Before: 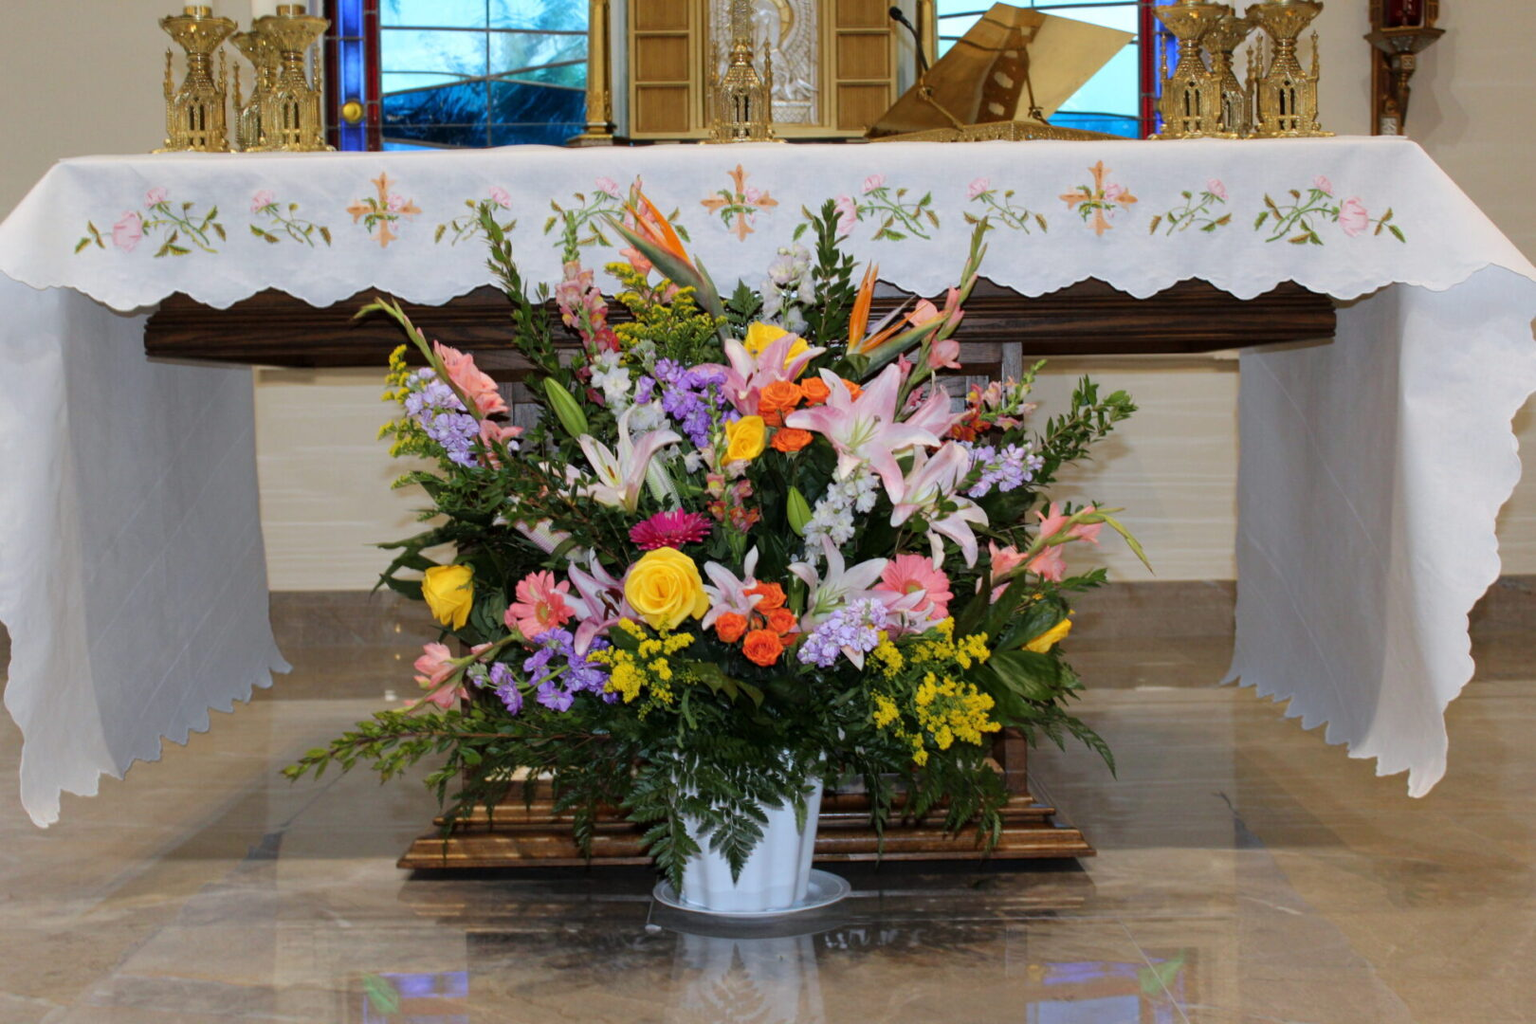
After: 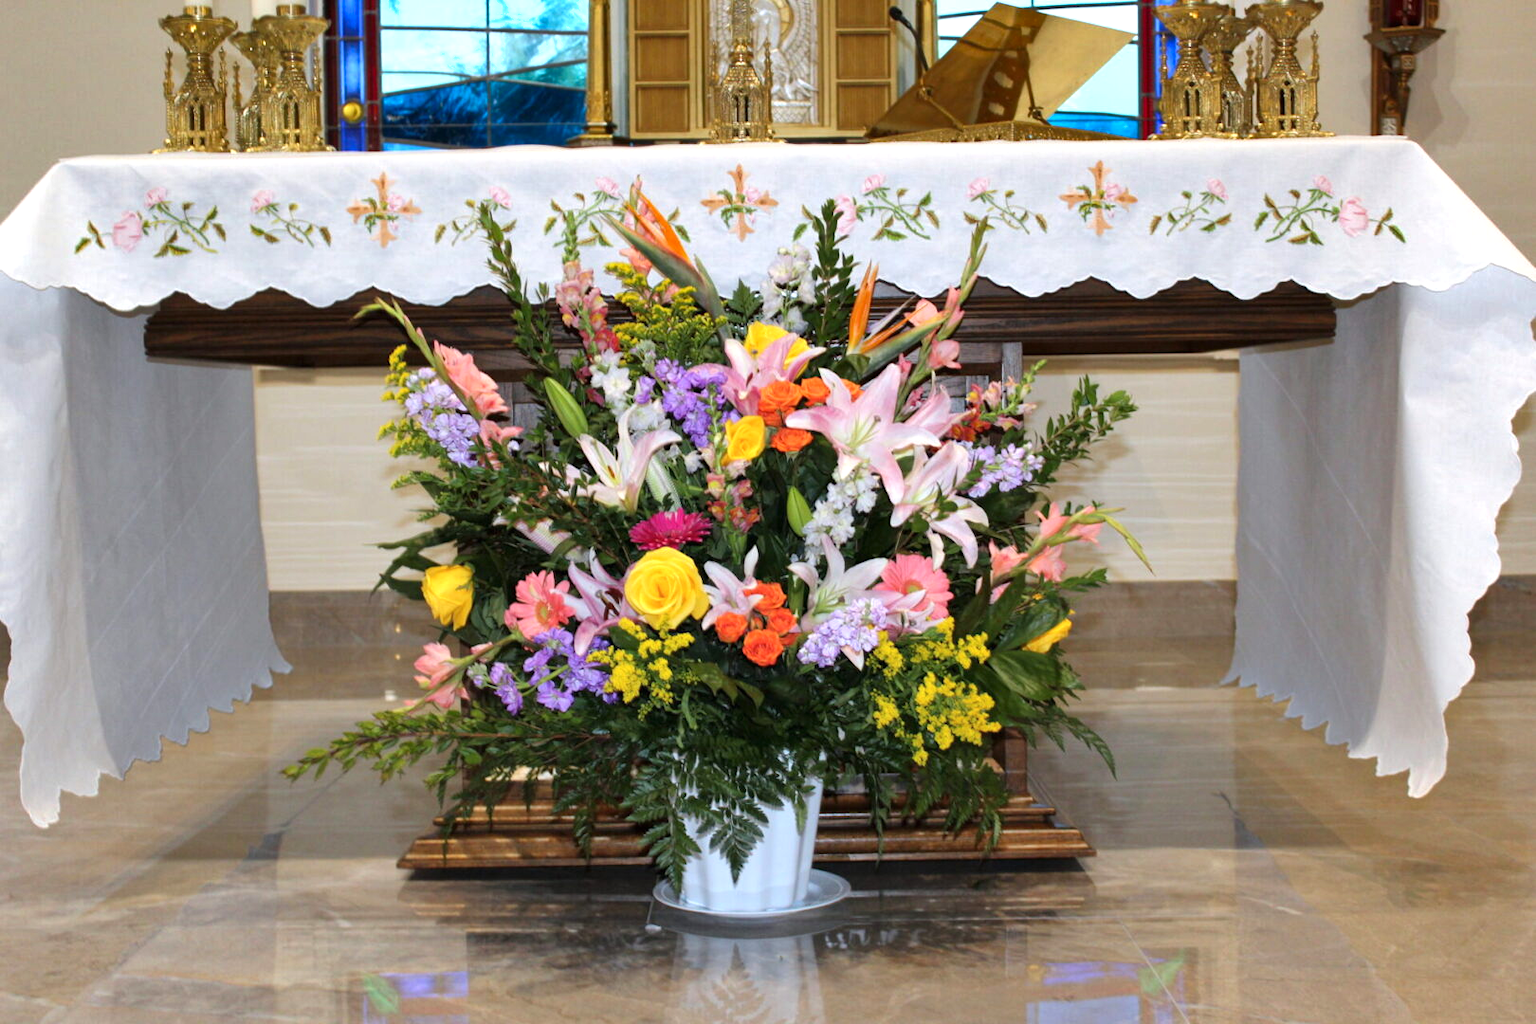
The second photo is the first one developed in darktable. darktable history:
color calibration: illuminant same as pipeline (D50), adaptation none (bypass), x 0.333, y 0.335, temperature 5004.4 K
shadows and highlights: low approximation 0.01, soften with gaussian
exposure: black level correction 0, exposure 0.59 EV, compensate highlight preservation false
color correction: highlights b* -0.046, saturation 0.993
